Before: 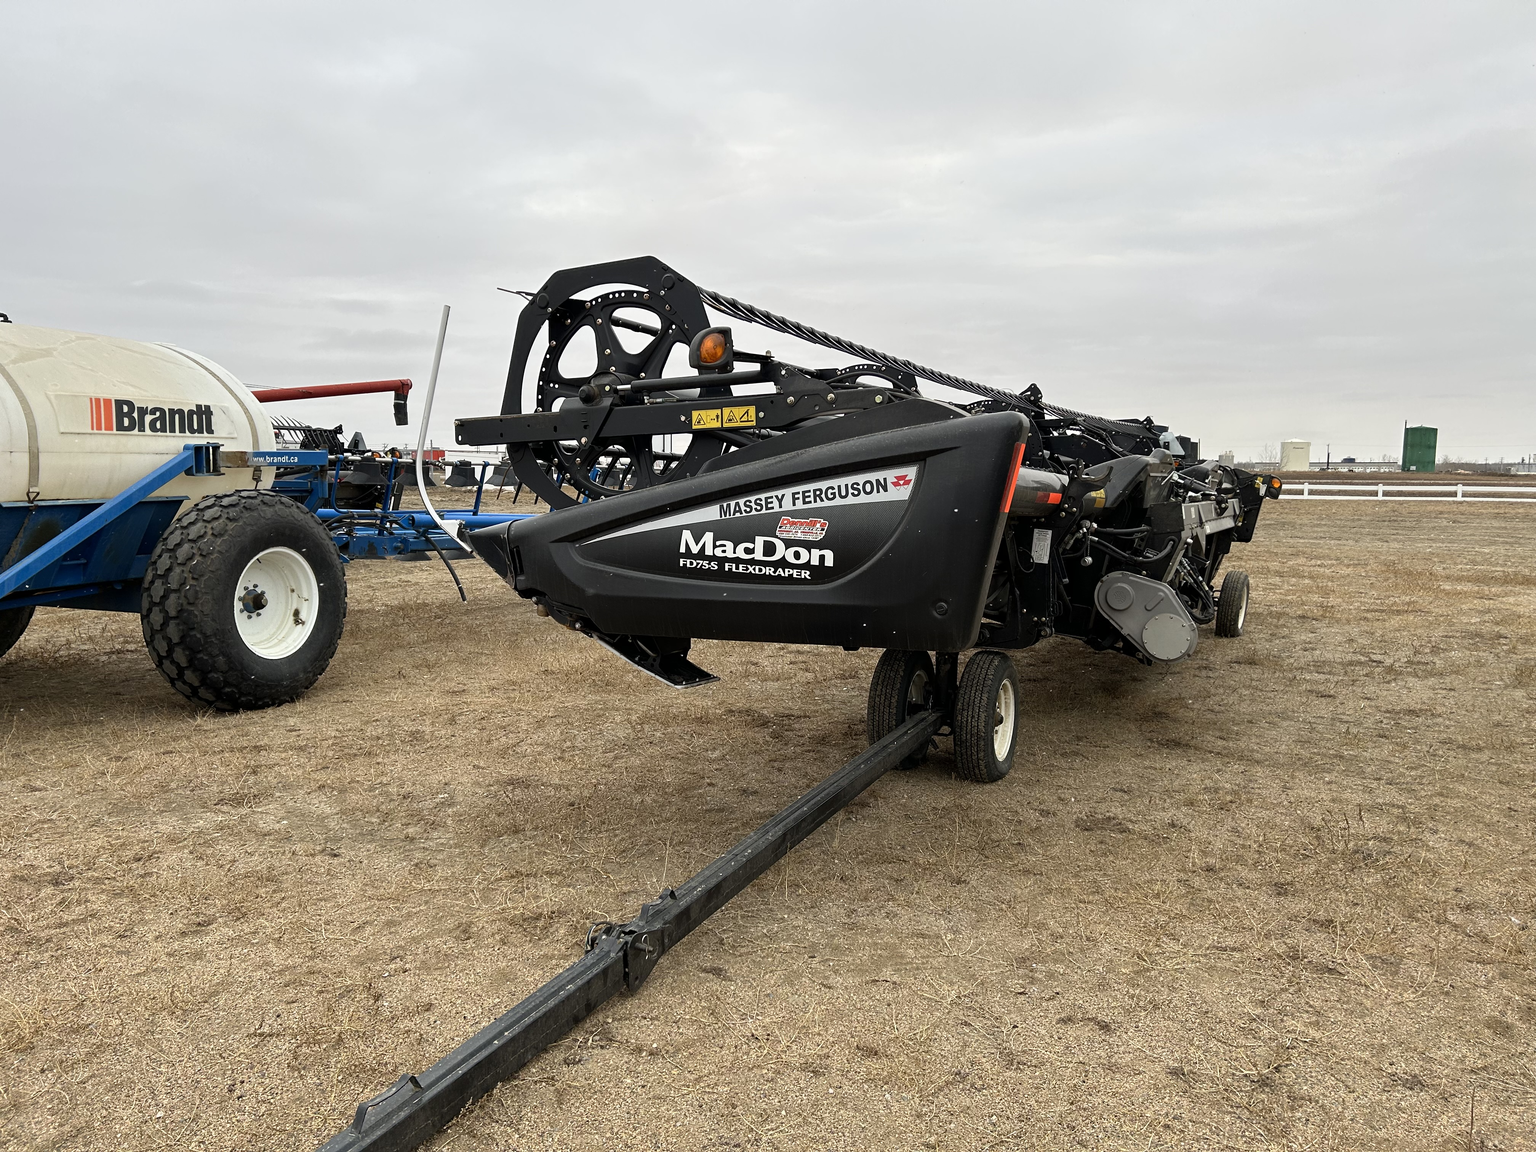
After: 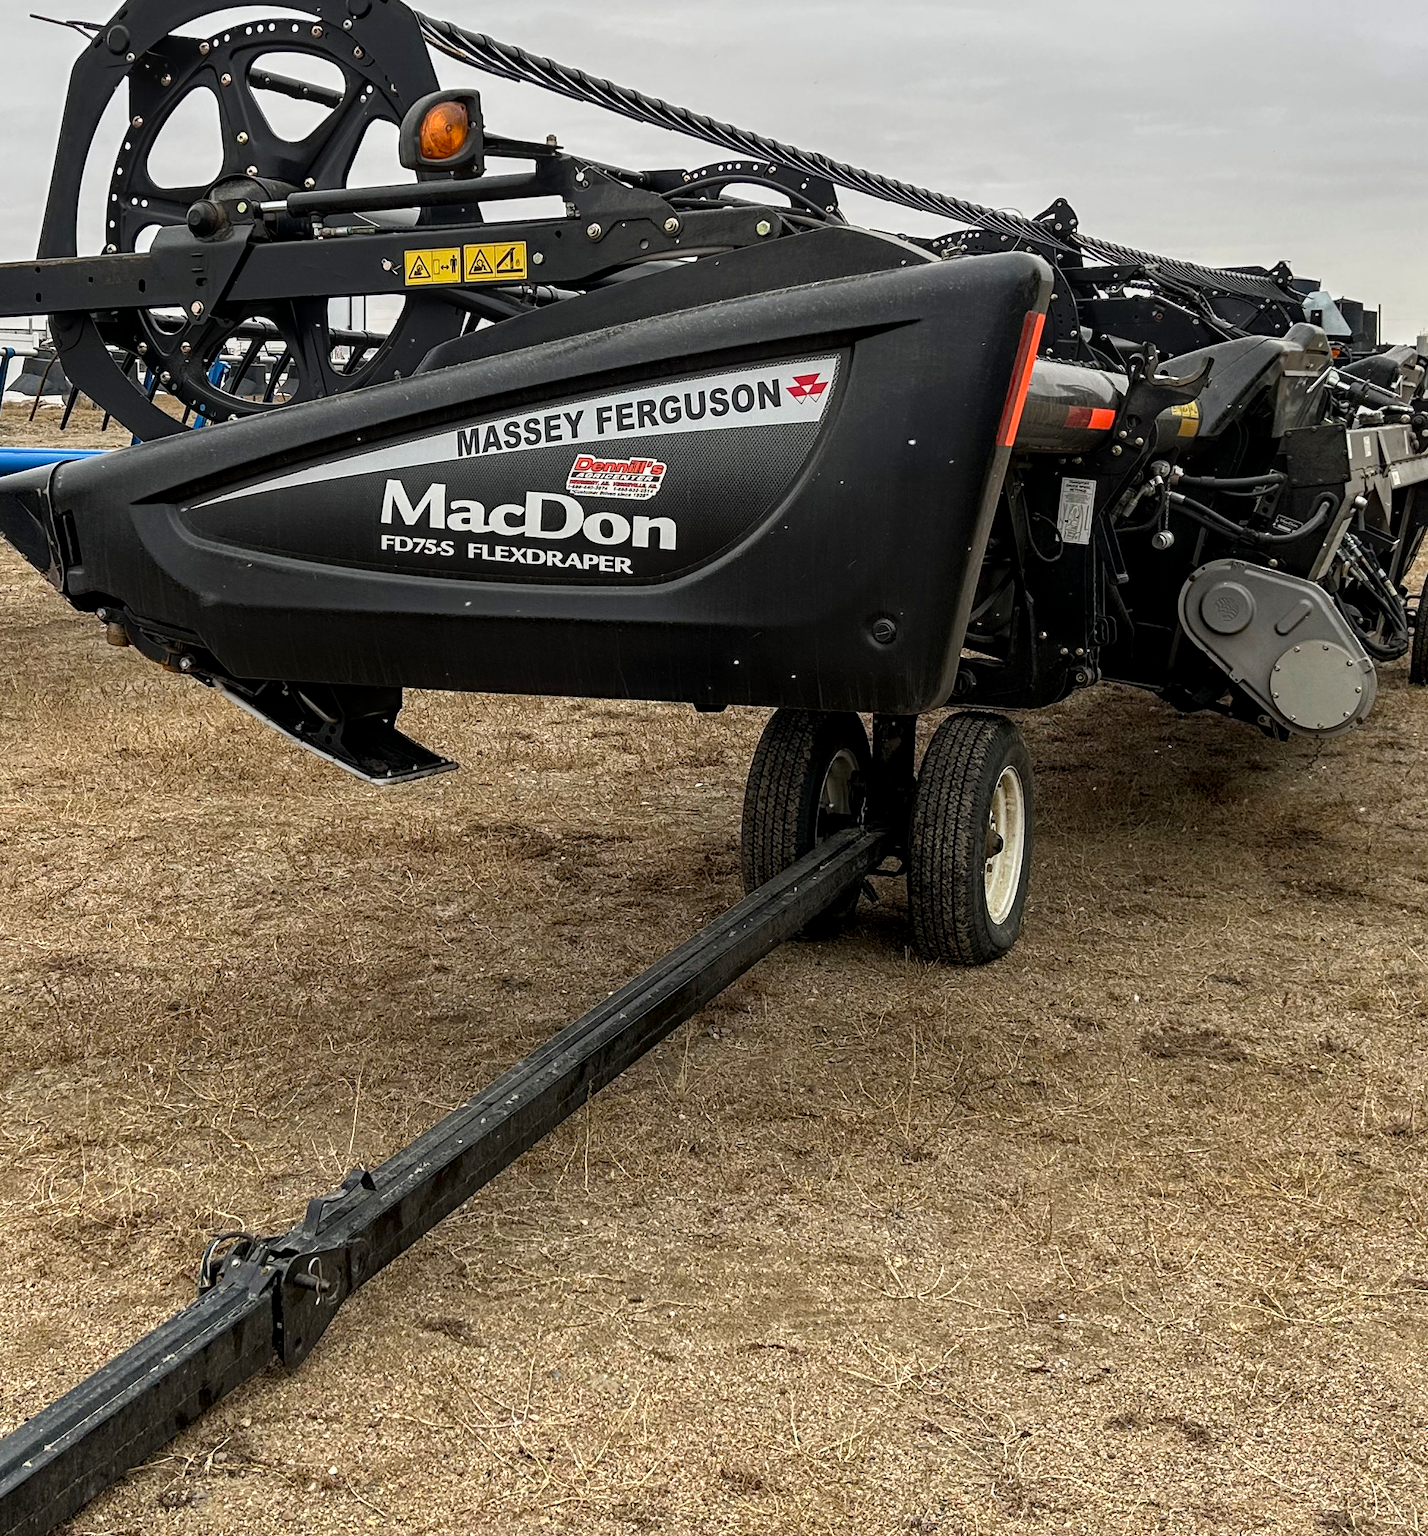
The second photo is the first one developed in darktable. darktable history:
crop: left 31.362%, top 24.356%, right 20.248%, bottom 6.243%
local contrast: detail 130%
haze removal: compatibility mode true, adaptive false
